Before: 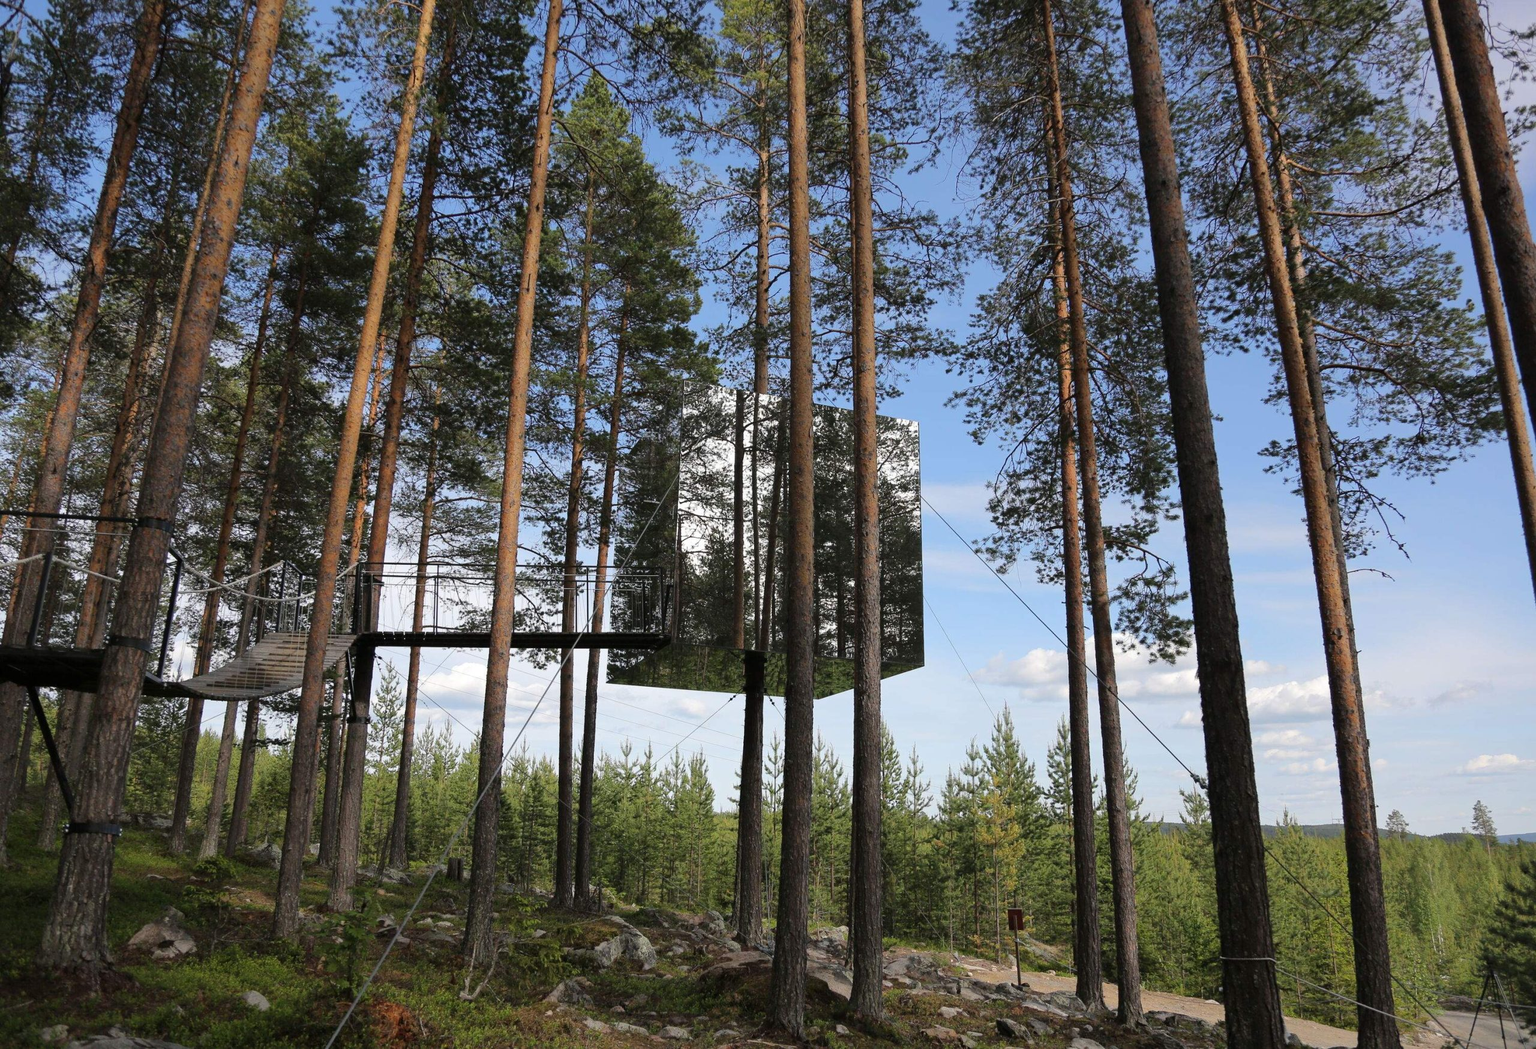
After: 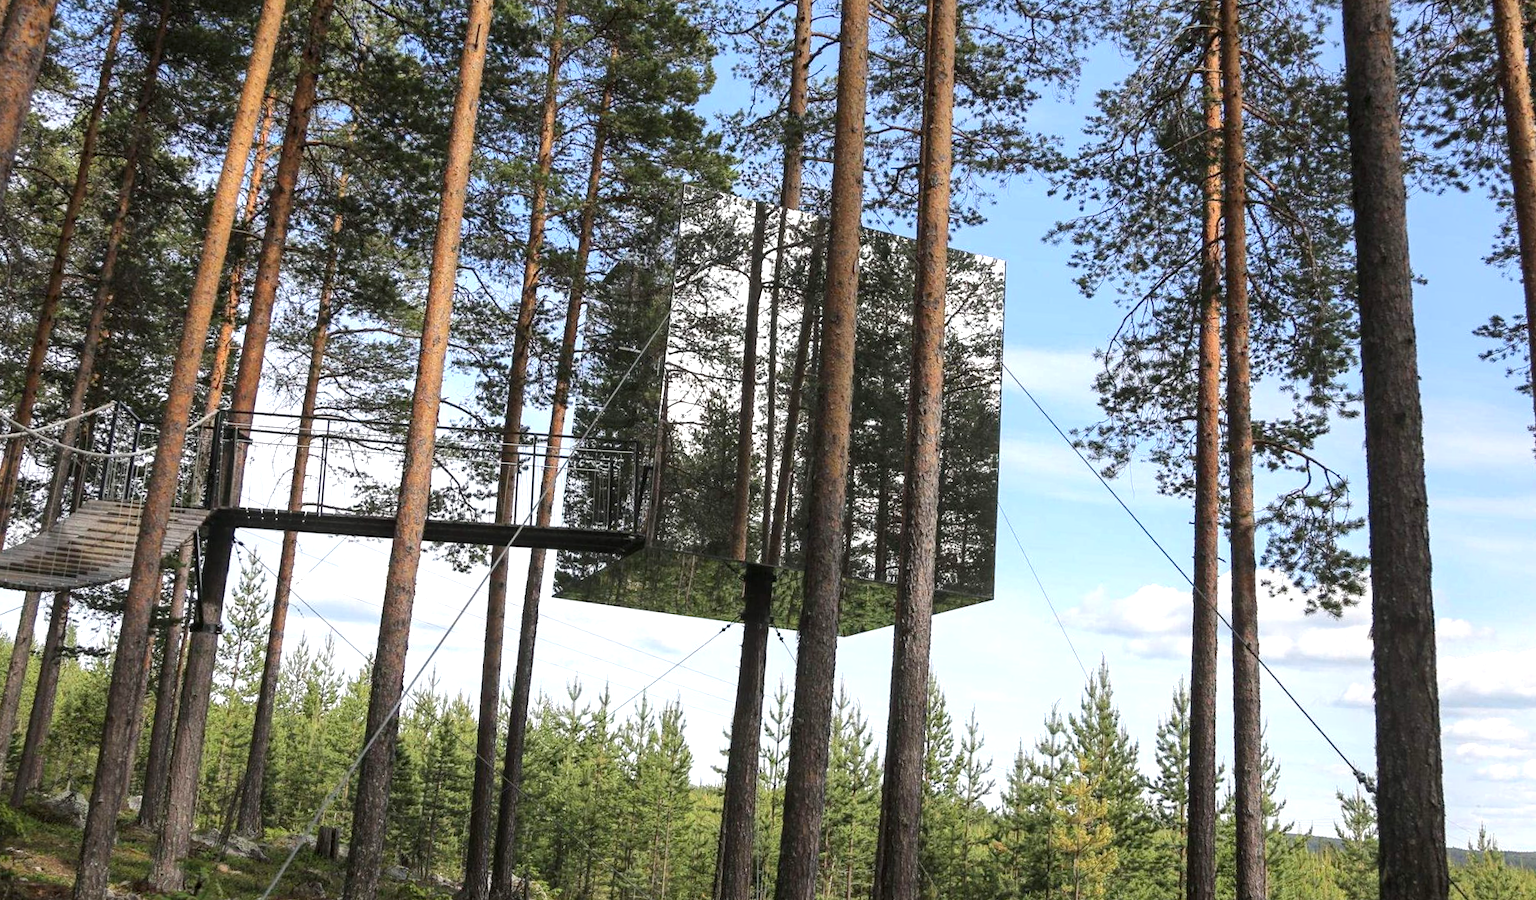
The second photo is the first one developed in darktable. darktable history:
exposure: exposure 0.6 EV, compensate exposure bias true, compensate highlight preservation false
local contrast: on, module defaults
crop and rotate: angle -3.38°, left 9.844%, top 20.894%, right 11.912%, bottom 12.01%
